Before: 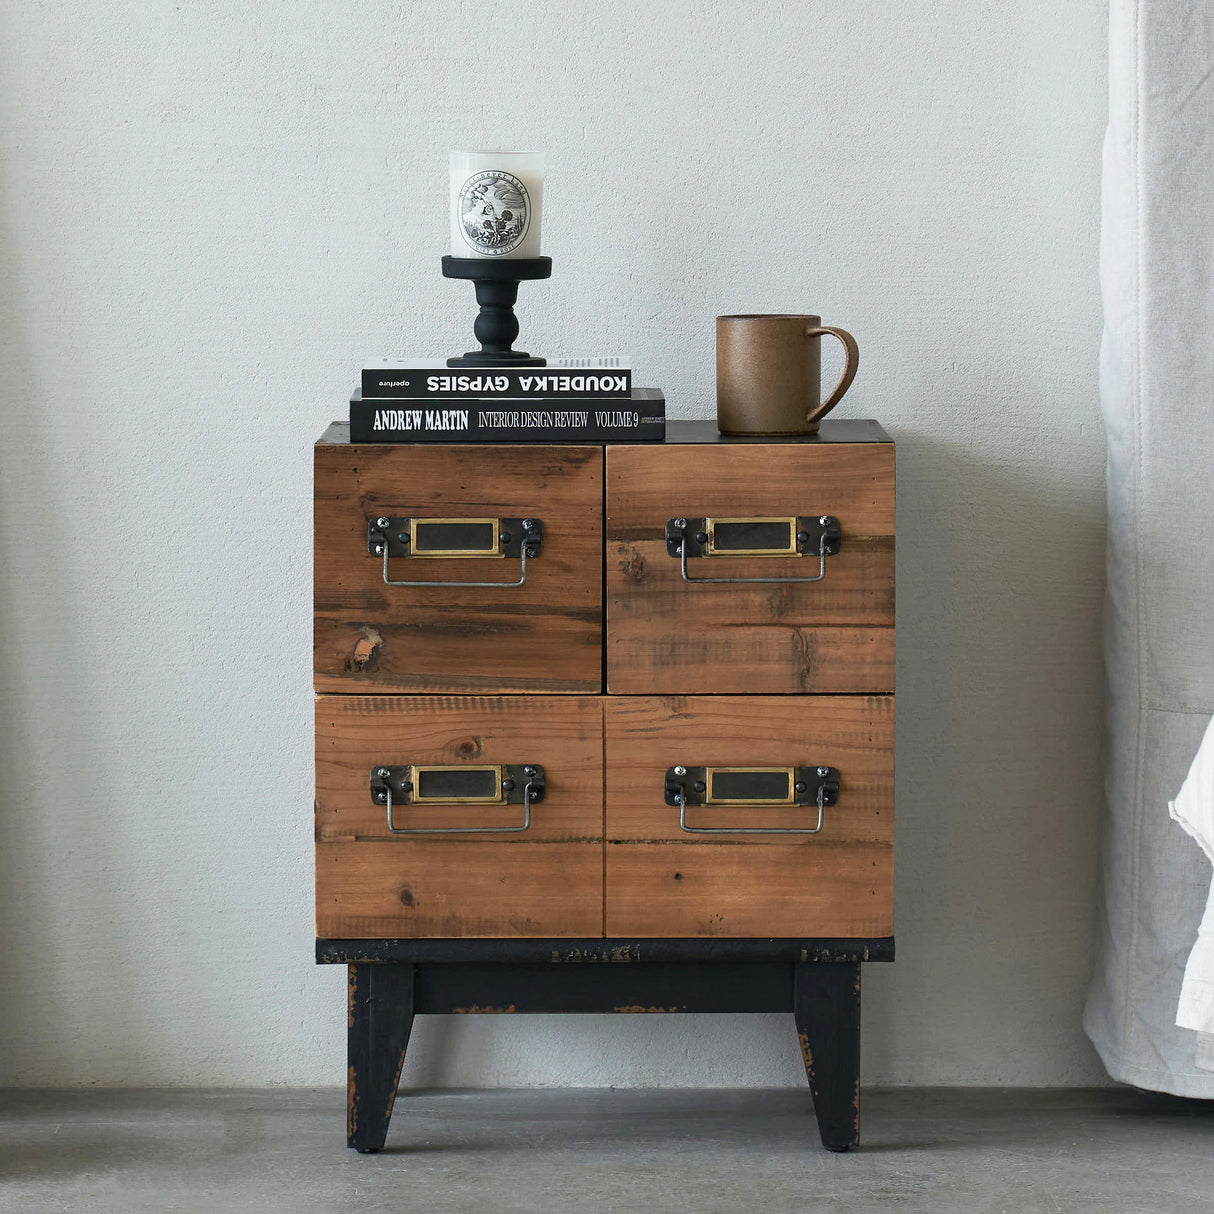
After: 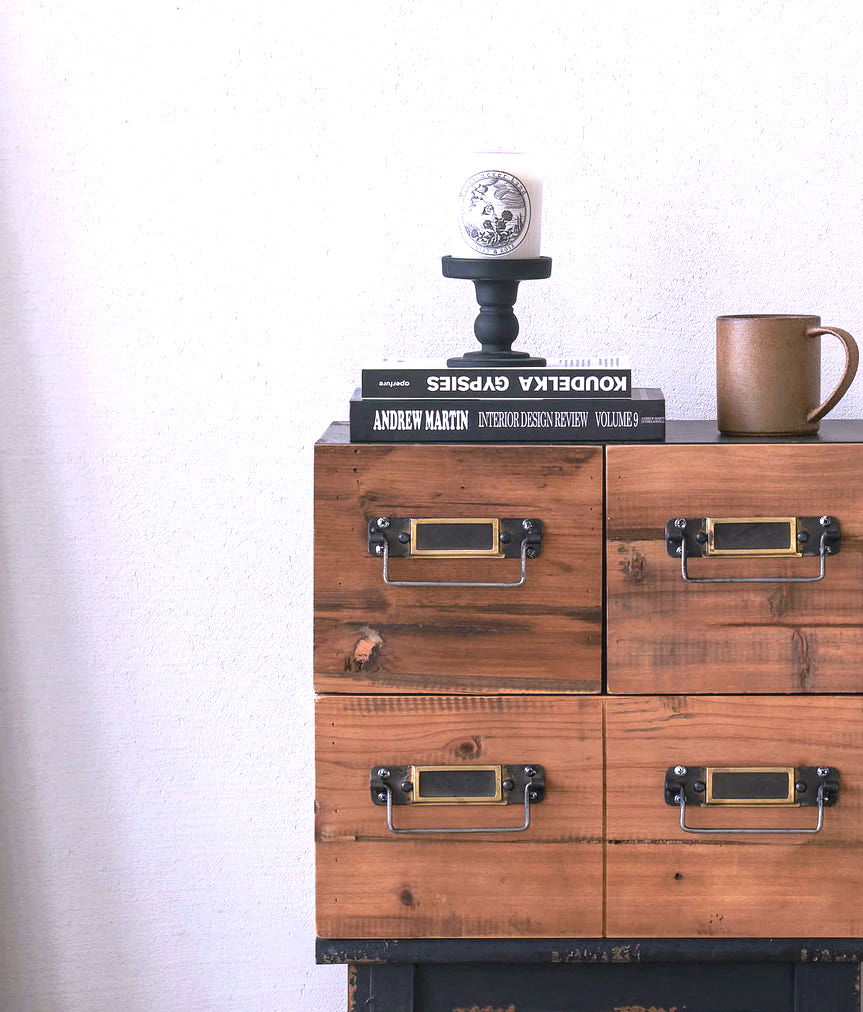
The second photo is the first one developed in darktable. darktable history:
local contrast: detail 110%
exposure: black level correction 0, exposure 0.7 EV, compensate exposure bias true, compensate highlight preservation false
white balance: red 1.066, blue 1.119
crop: right 28.885%, bottom 16.626%
